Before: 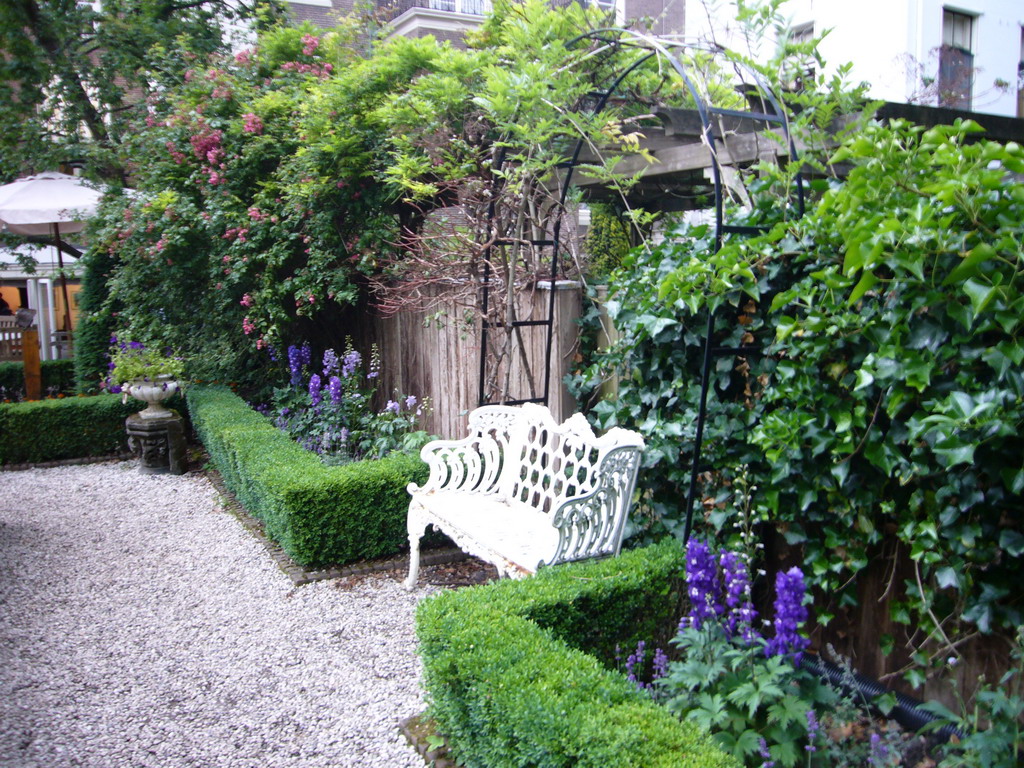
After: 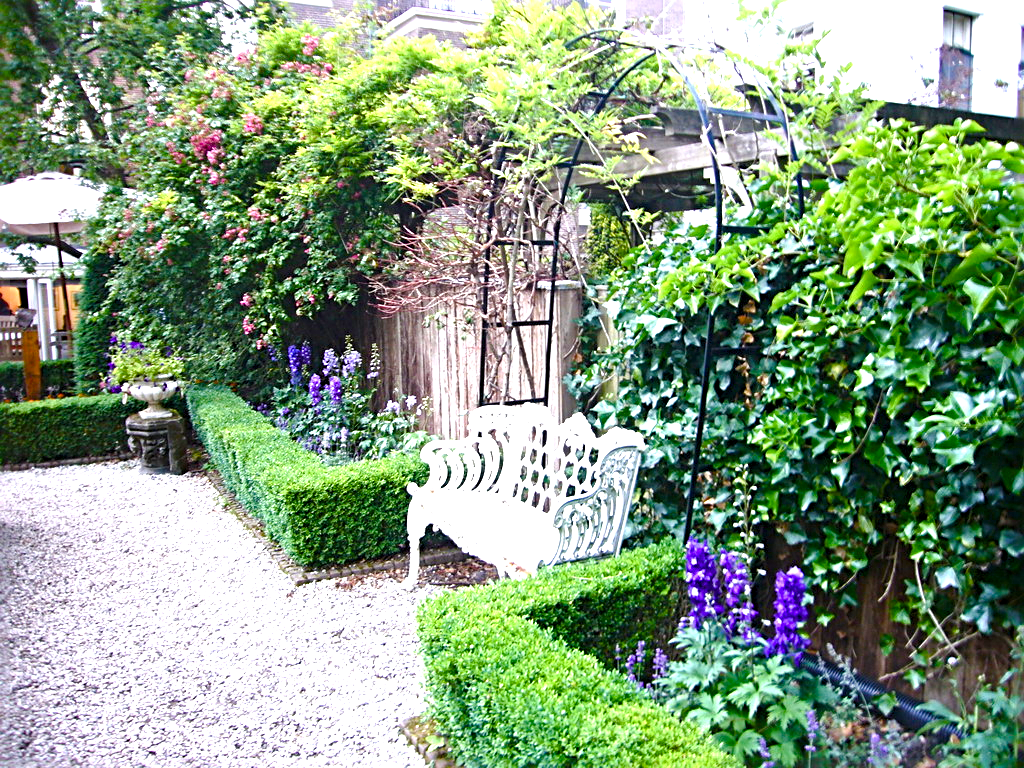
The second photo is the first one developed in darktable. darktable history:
exposure: black level correction 0, exposure 1.107 EV, compensate highlight preservation false
color balance rgb: perceptual saturation grading › global saturation 23.338%, perceptual saturation grading › highlights -23.354%, perceptual saturation grading › mid-tones 23.844%, perceptual saturation grading › shadows 39.174%, global vibrance 3.015%
sharpen: radius 3.965
